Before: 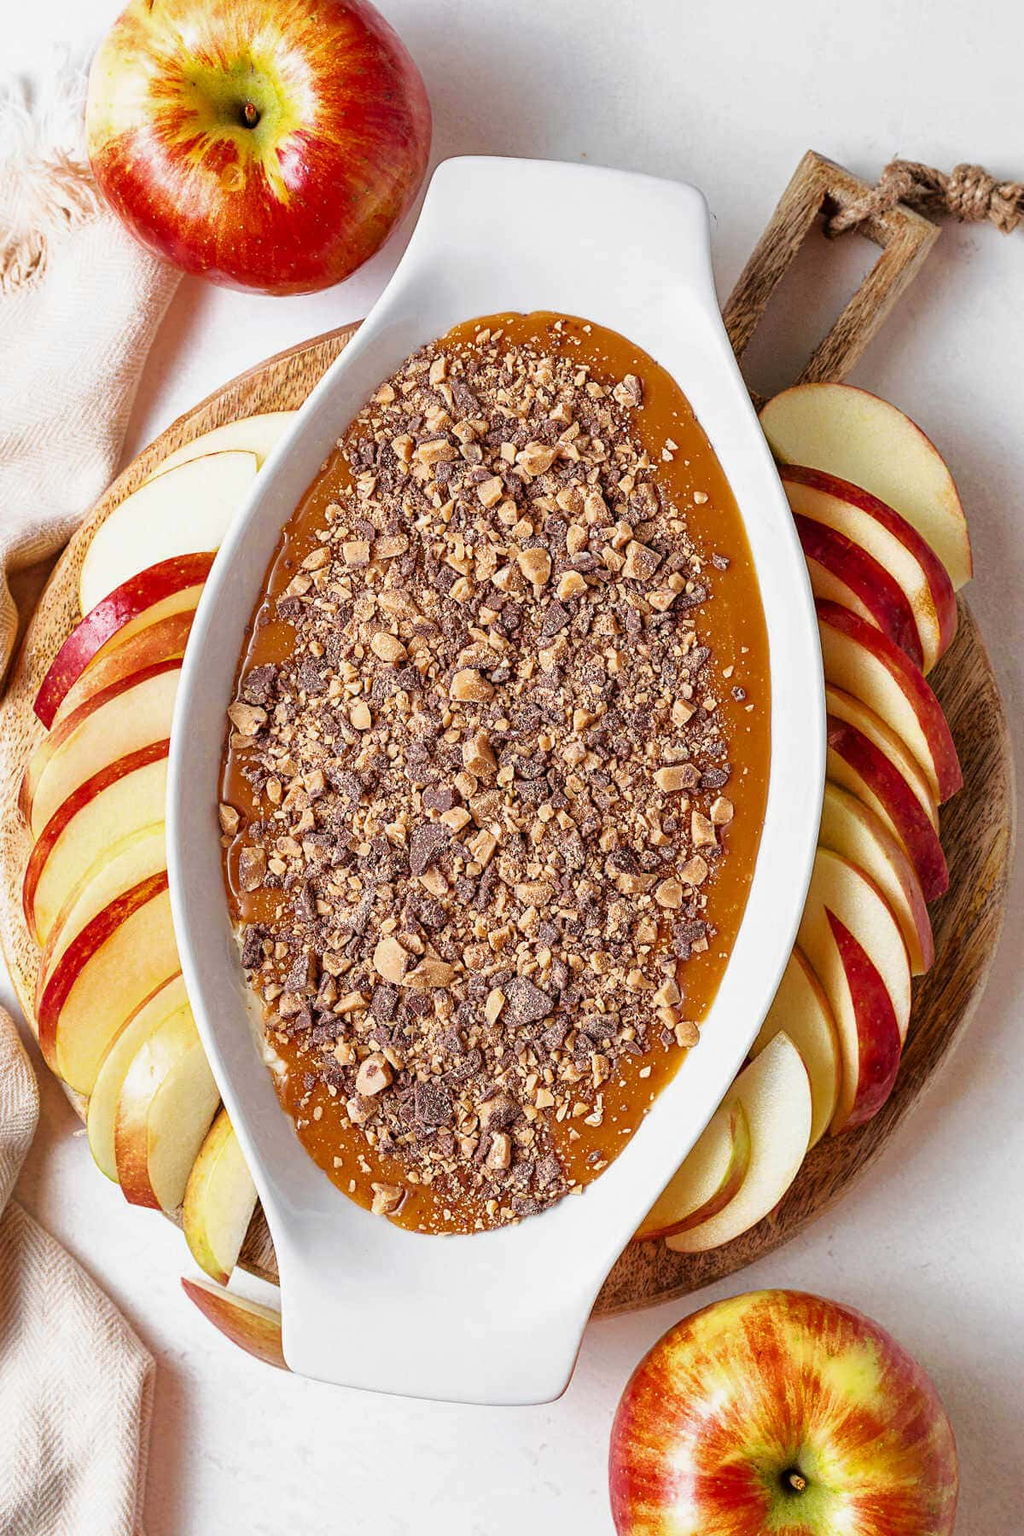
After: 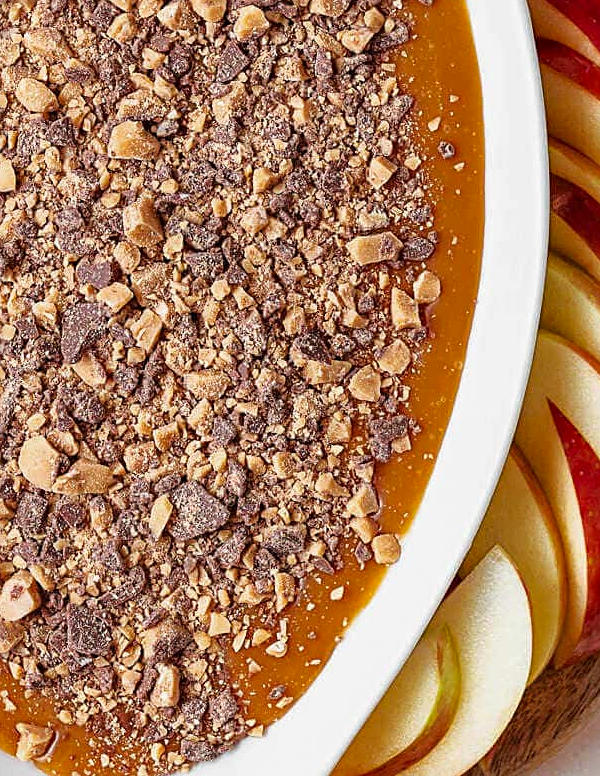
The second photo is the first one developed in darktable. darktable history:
haze removal: compatibility mode true, adaptive false
crop: left 34.972%, top 36.852%, right 15.02%, bottom 20.028%
sharpen: amount 0.216
